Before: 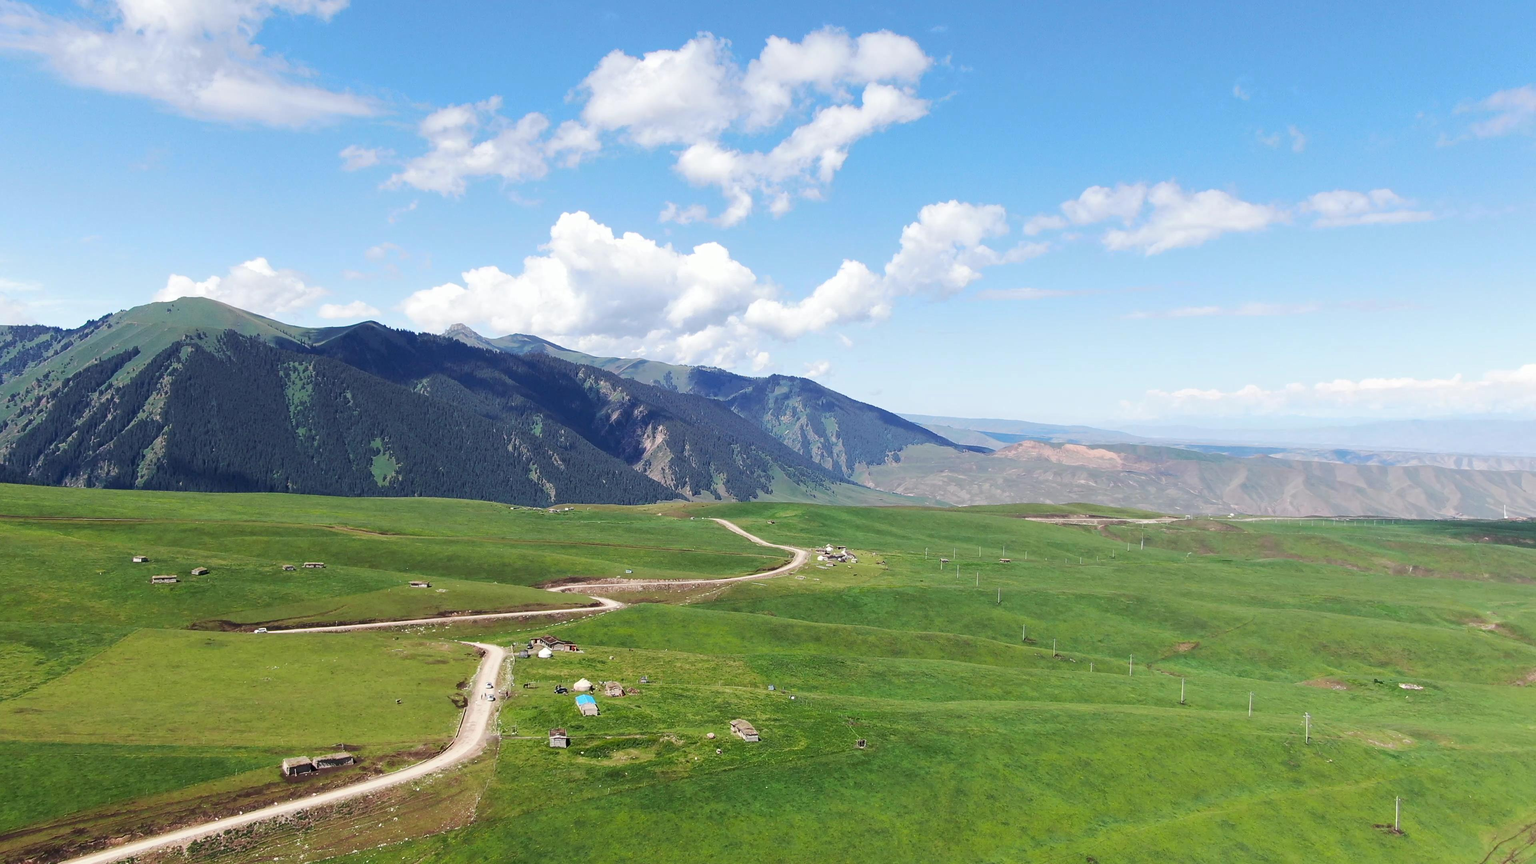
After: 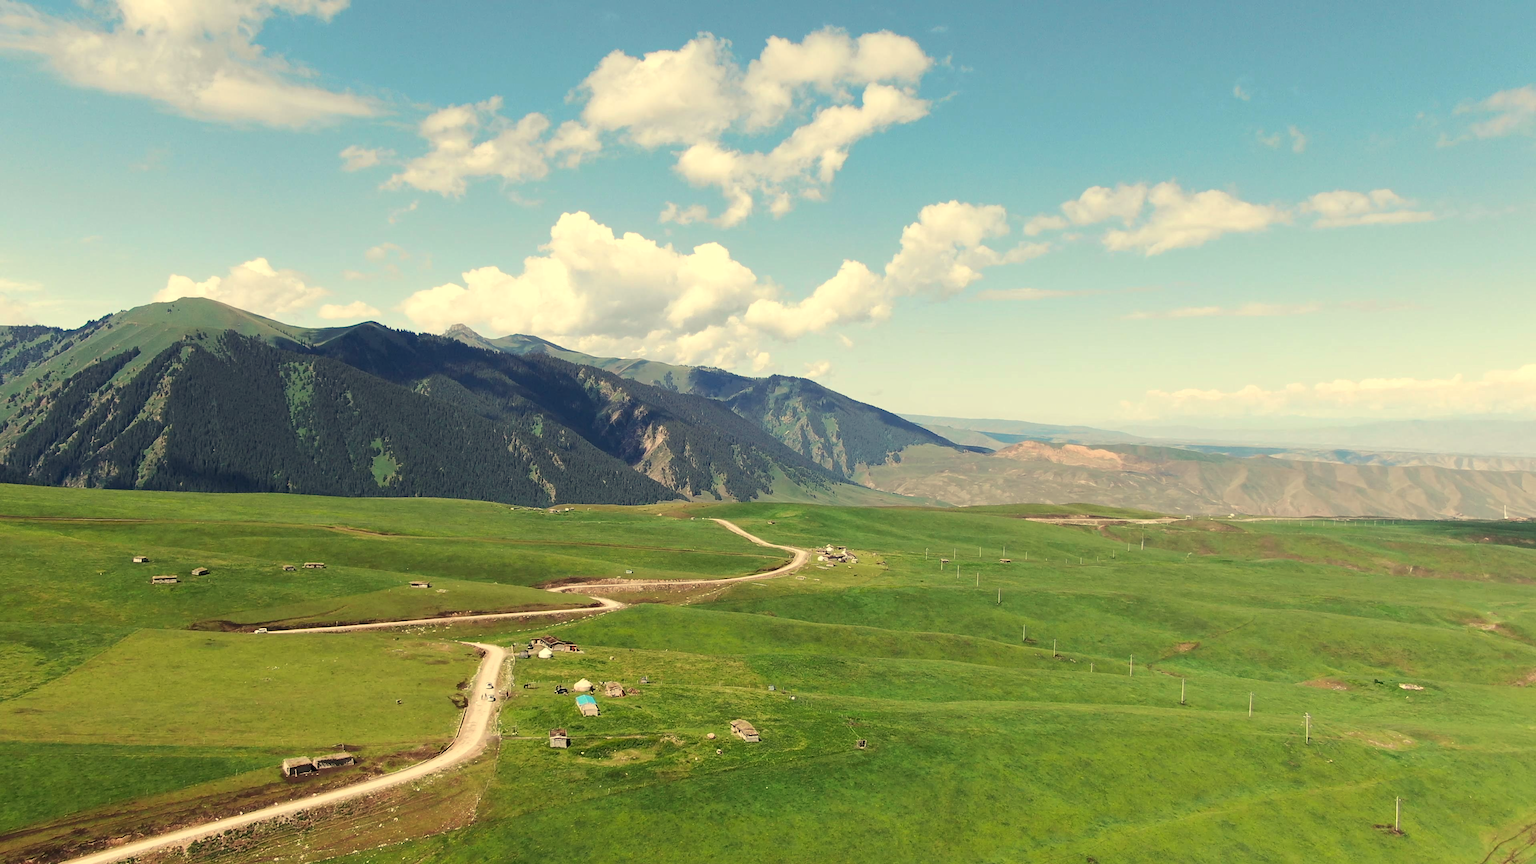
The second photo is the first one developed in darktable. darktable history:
white balance: red 1.08, blue 0.791
exposure: compensate highlight preservation false
